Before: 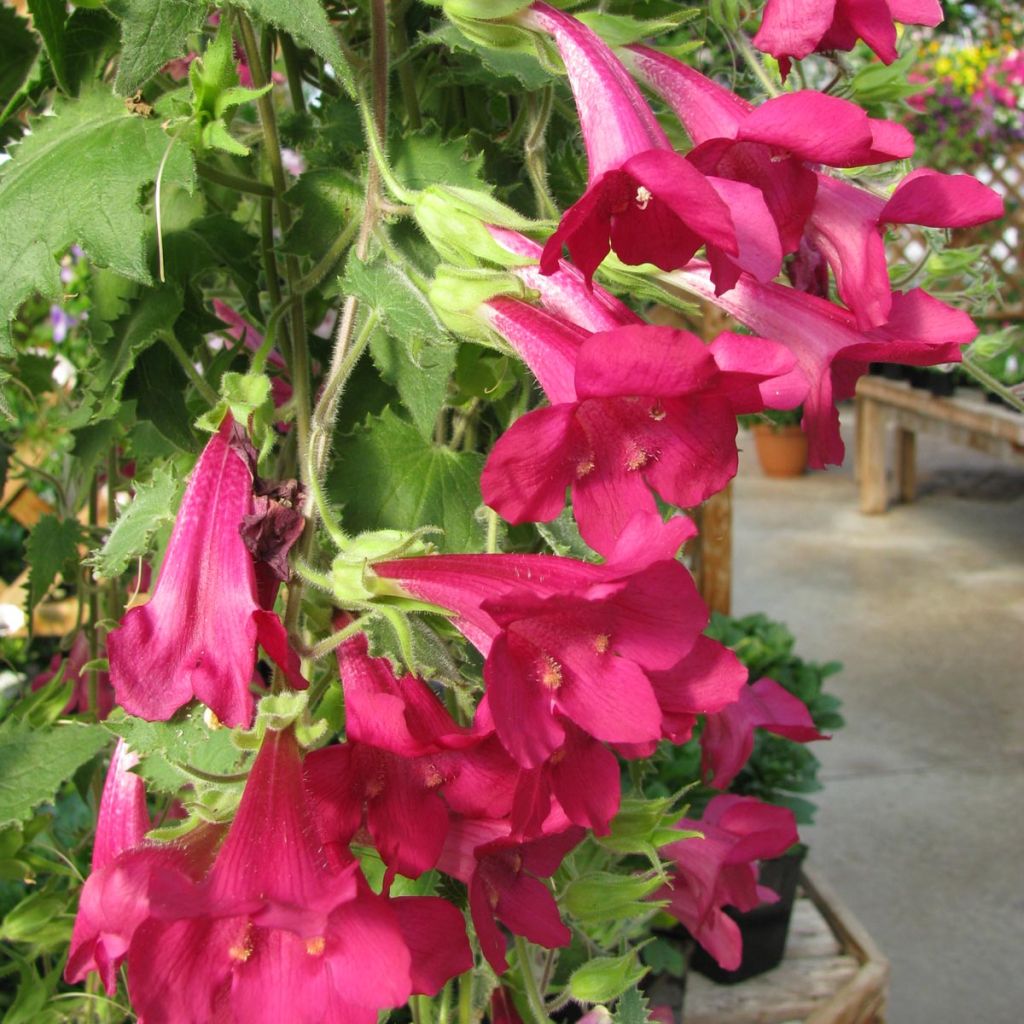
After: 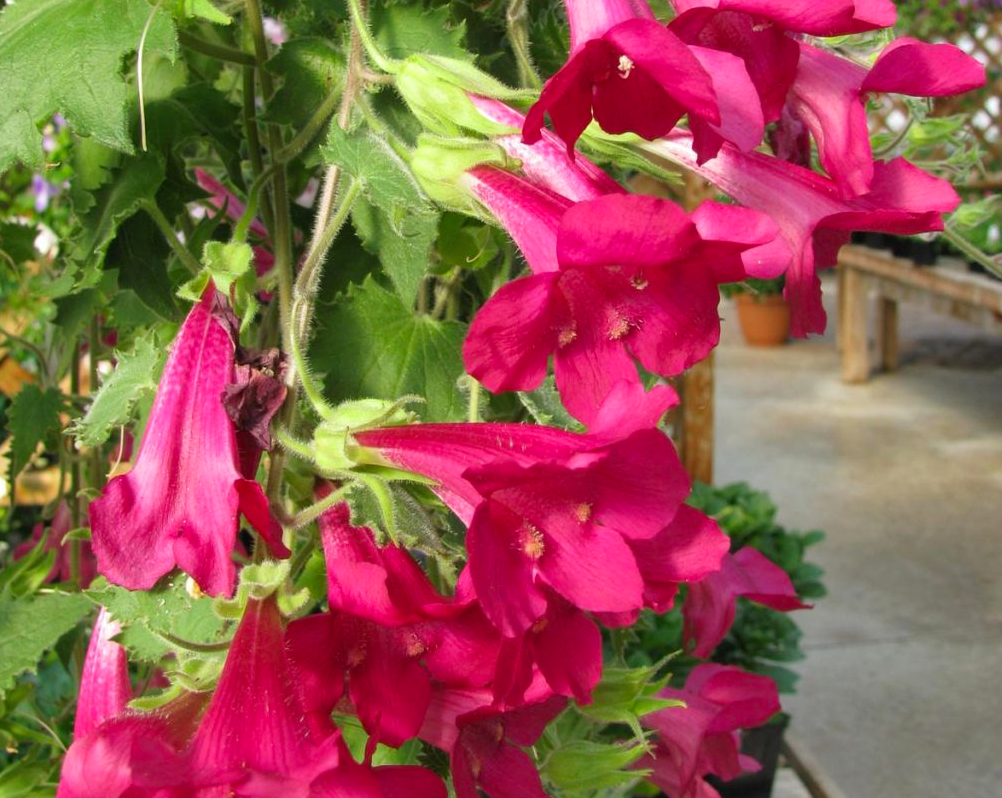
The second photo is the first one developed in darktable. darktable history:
color contrast: green-magenta contrast 1.1, blue-yellow contrast 1.1, unbound 0
crop and rotate: left 1.814%, top 12.818%, right 0.25%, bottom 9.225%
